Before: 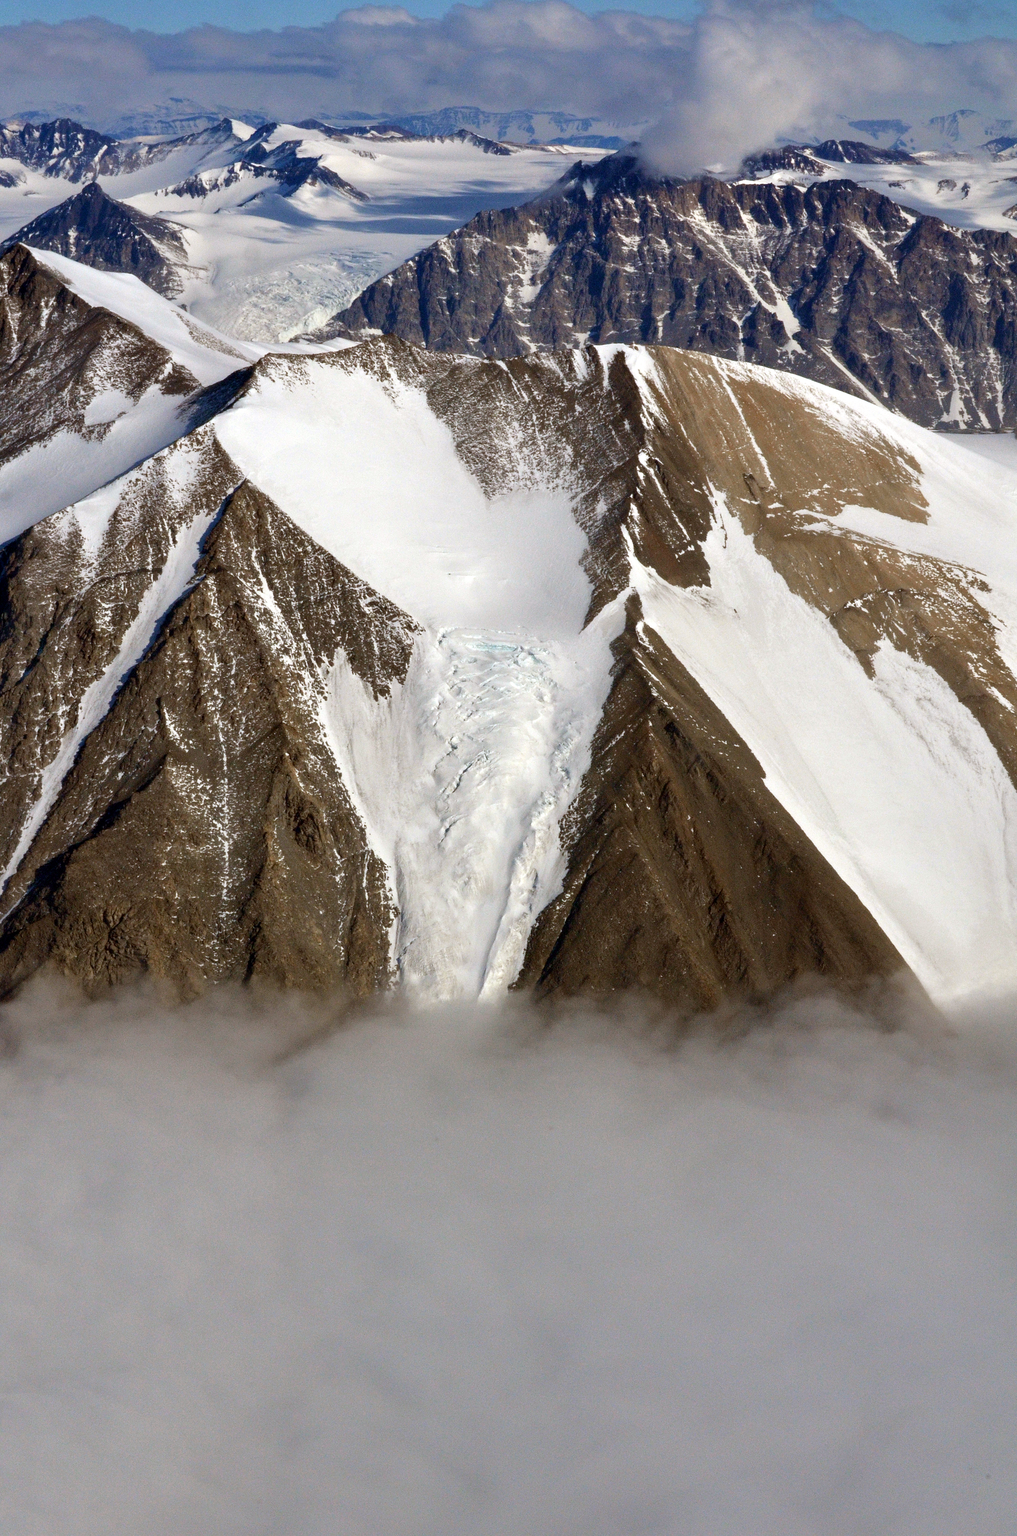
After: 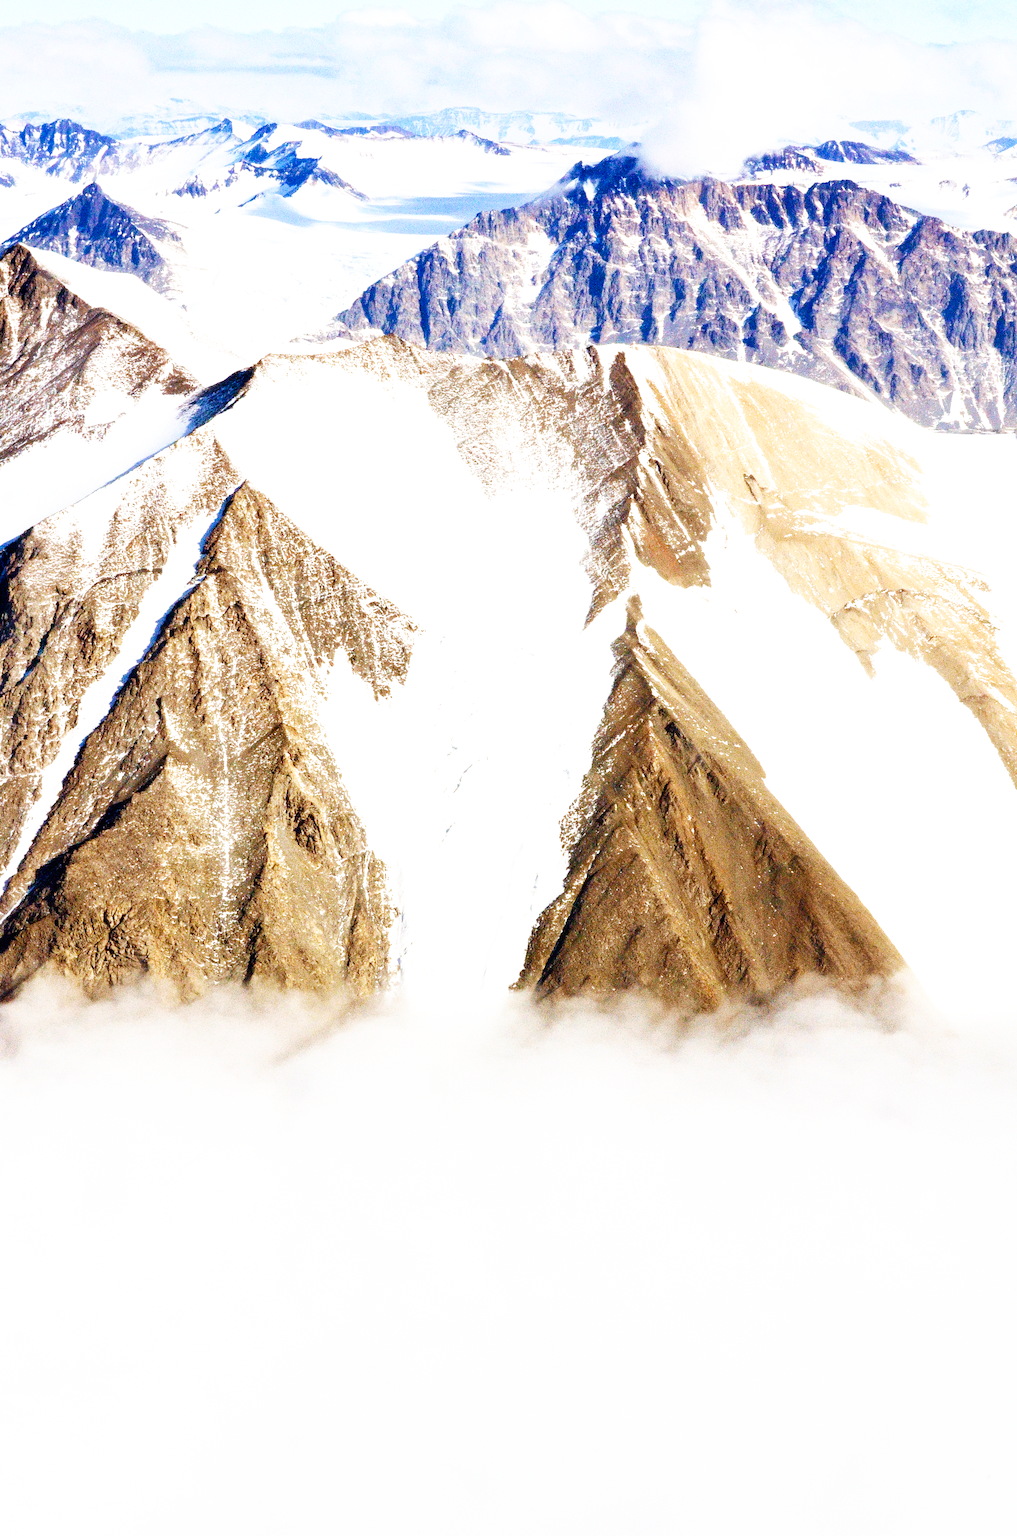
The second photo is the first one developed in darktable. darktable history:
exposure: black level correction 0, exposure 1.45 EV, compensate highlight preservation false
base curve: curves: ch0 [(0, 0) (0.007, 0.004) (0.027, 0.03) (0.046, 0.07) (0.207, 0.54) (0.442, 0.872) (0.673, 0.972) (1, 1)], preserve colors none
